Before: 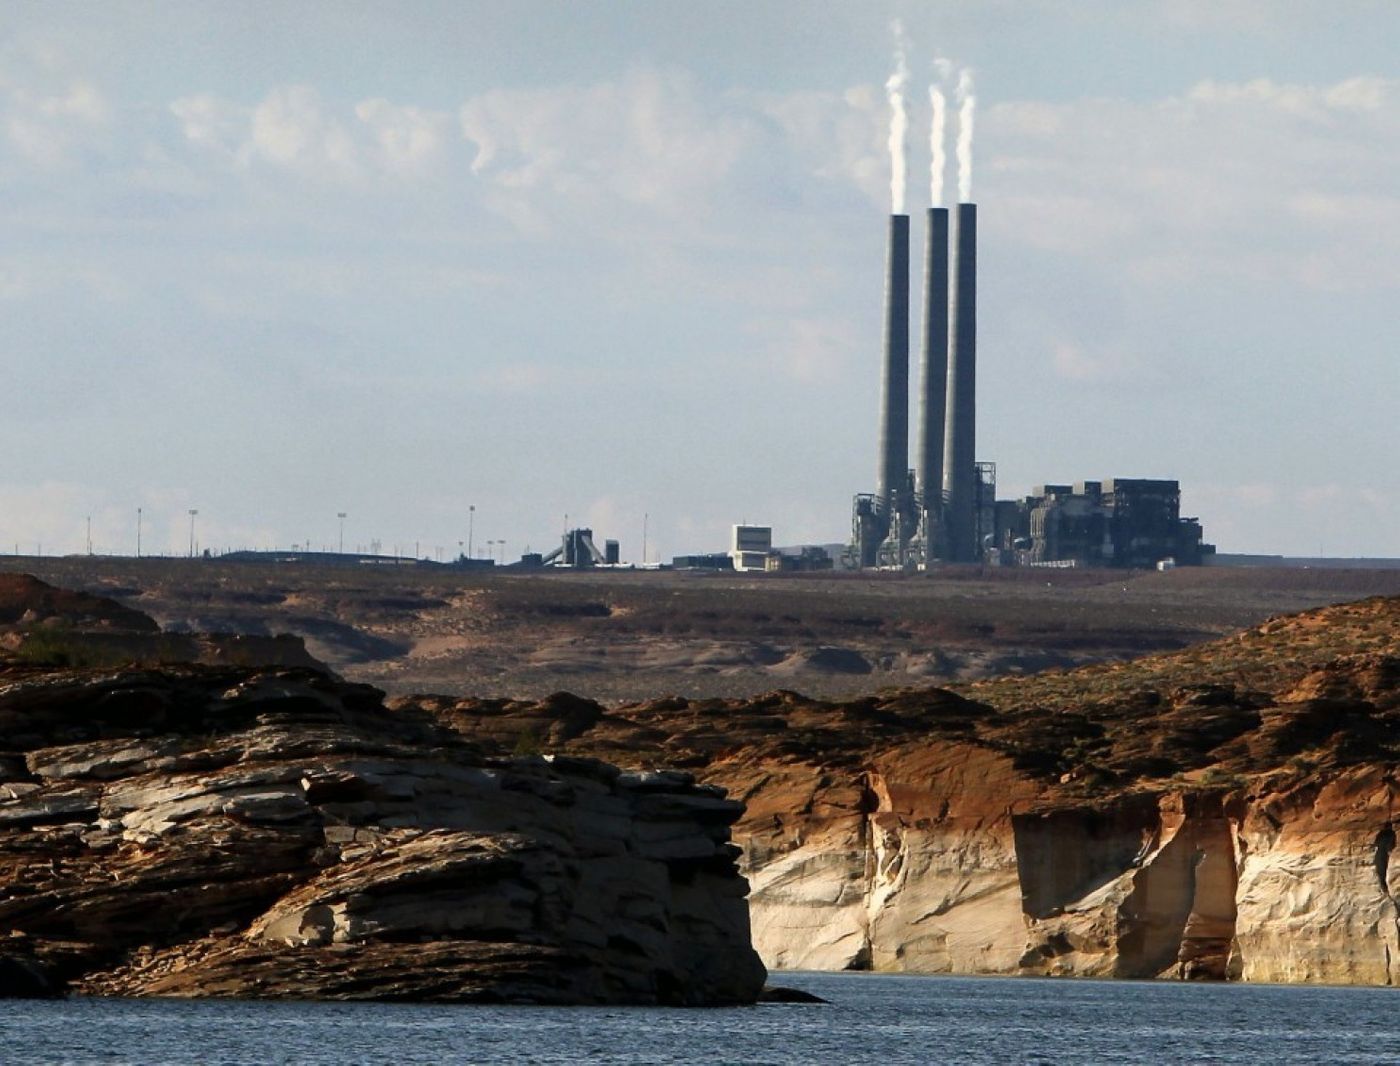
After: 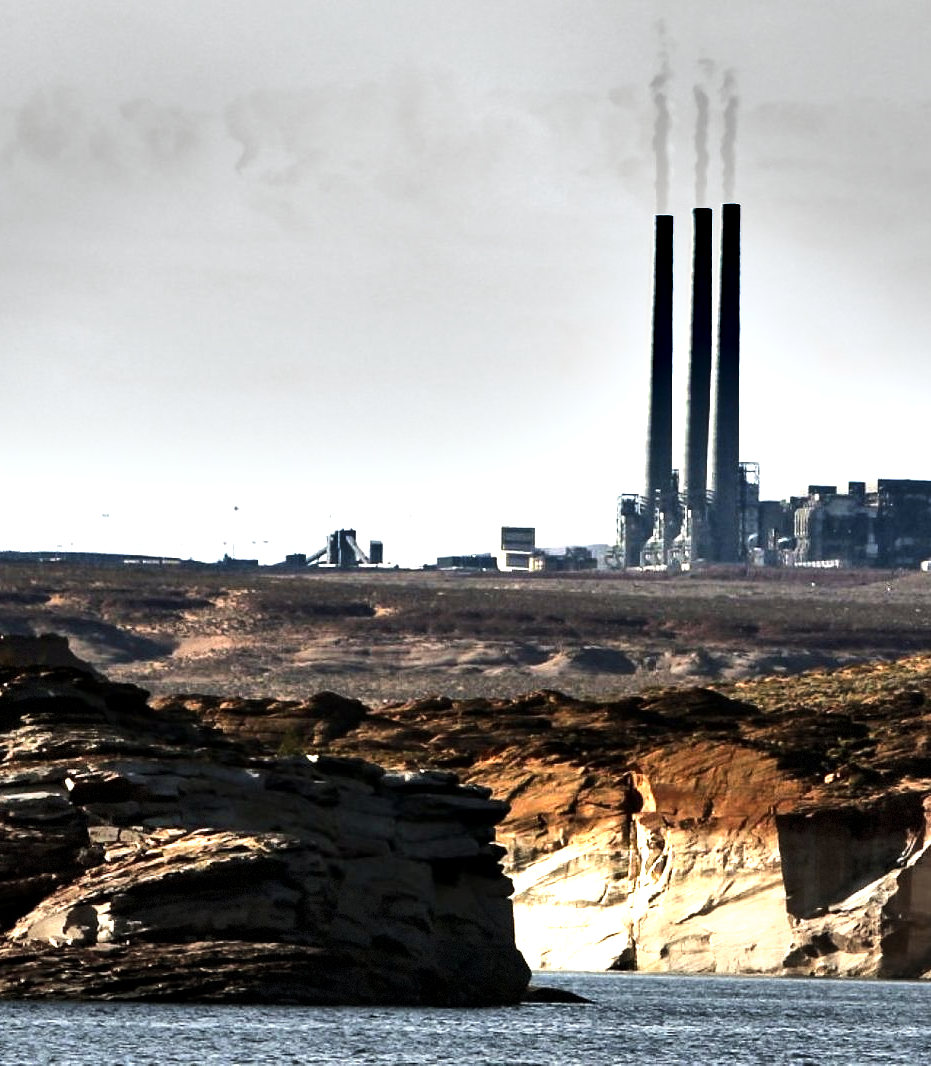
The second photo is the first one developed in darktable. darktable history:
tone equalizer: -8 EV -1.08 EV, -7 EV -1.01 EV, -6 EV -0.867 EV, -5 EV -0.578 EV, -3 EV 0.578 EV, -2 EV 0.867 EV, -1 EV 1.01 EV, +0 EV 1.08 EV, edges refinement/feathering 500, mask exposure compensation -1.57 EV, preserve details no
vignetting: fall-off start 91%, fall-off radius 39.39%, brightness -0.182, saturation -0.3, width/height ratio 1.219, shape 1.3, dithering 8-bit output, unbound false
shadows and highlights: soften with gaussian
exposure: black level correction 0, exposure 0.7 EV, compensate exposure bias true, compensate highlight preservation false
white balance: red 1.009, blue 0.985
crop: left 16.899%, right 16.556%
local contrast: highlights 100%, shadows 100%, detail 120%, midtone range 0.2
